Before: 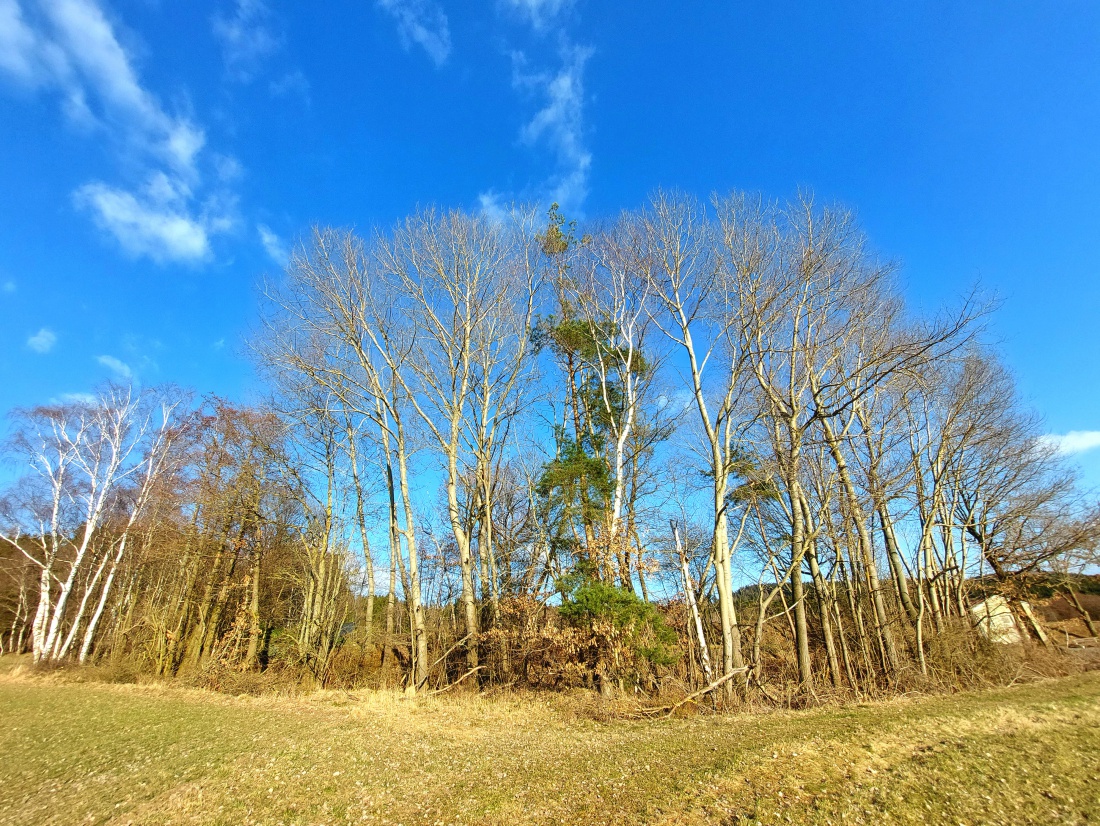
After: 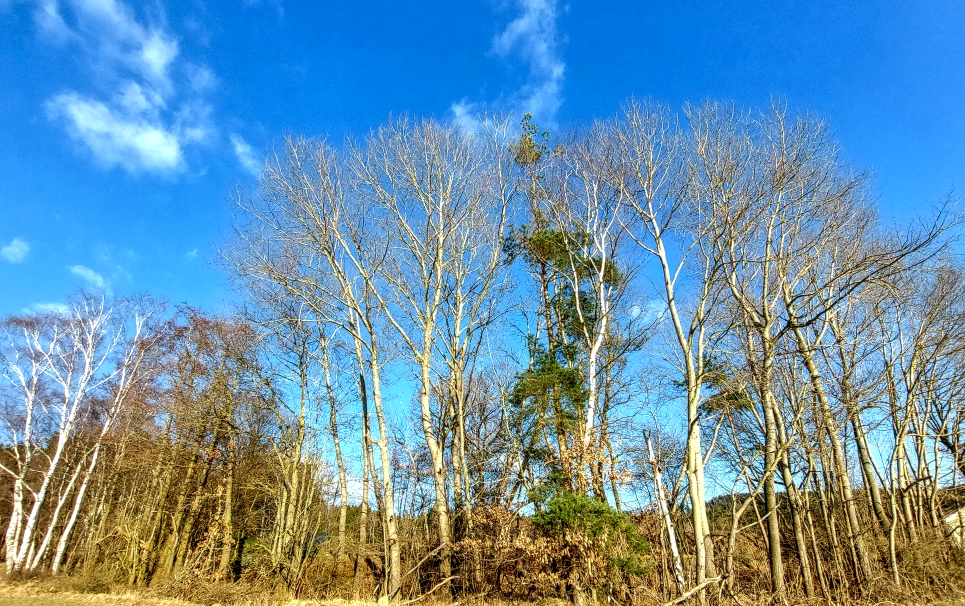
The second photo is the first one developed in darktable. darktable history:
local contrast: highlights 28%, detail 150%
crop and rotate: left 2.474%, top 11.015%, right 9.763%, bottom 15.554%
tone equalizer: edges refinement/feathering 500, mask exposure compensation -1.57 EV, preserve details no
